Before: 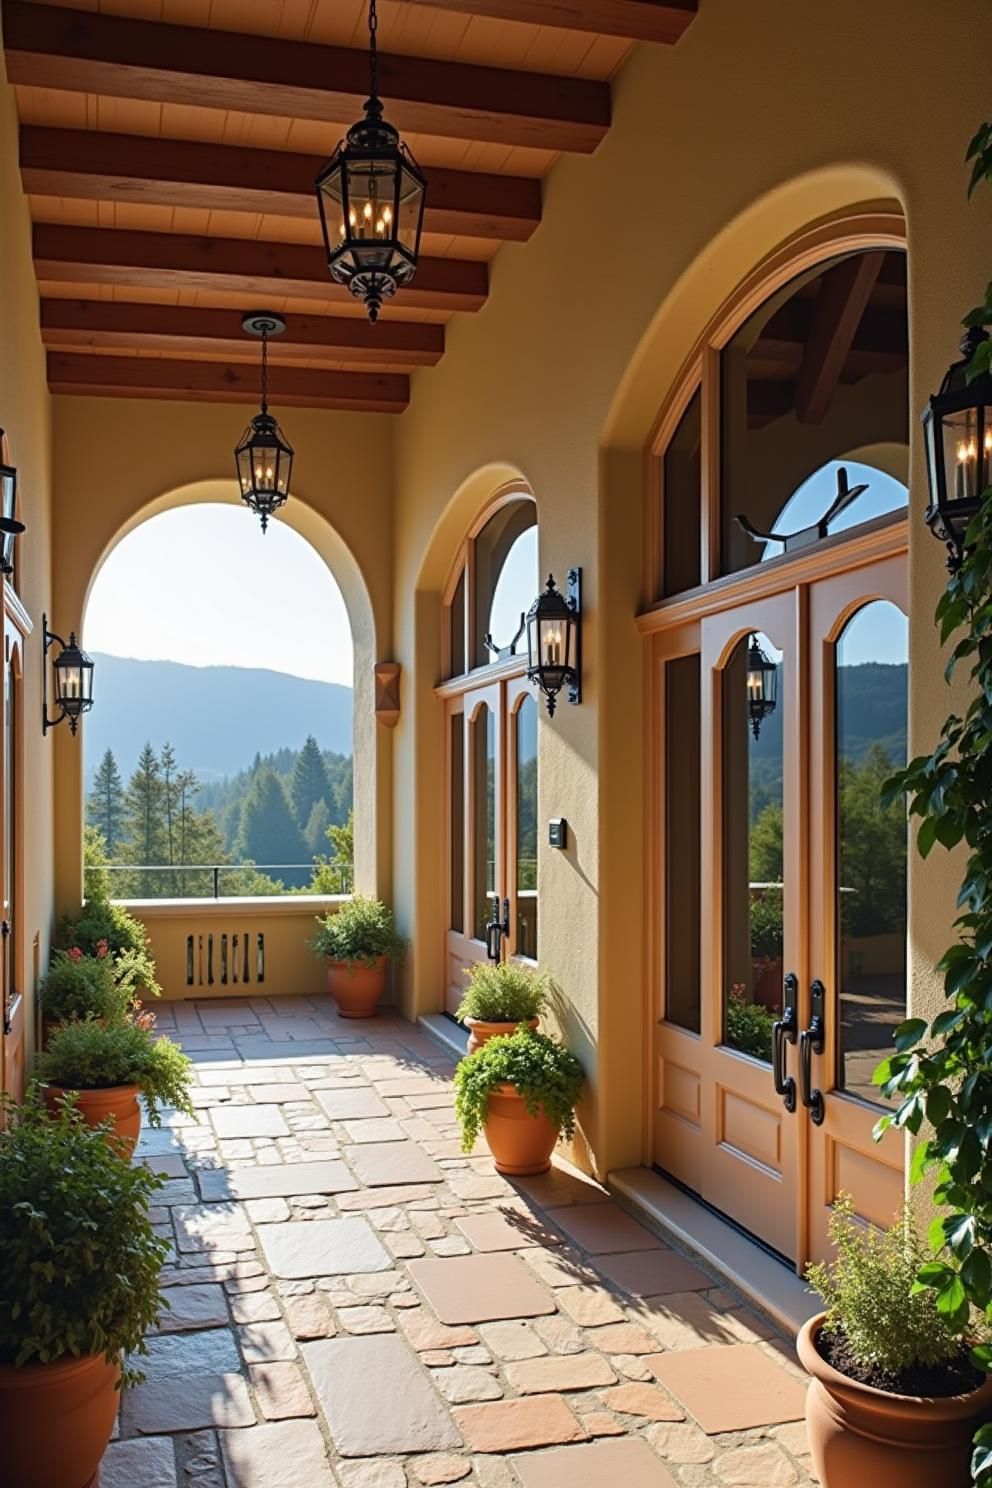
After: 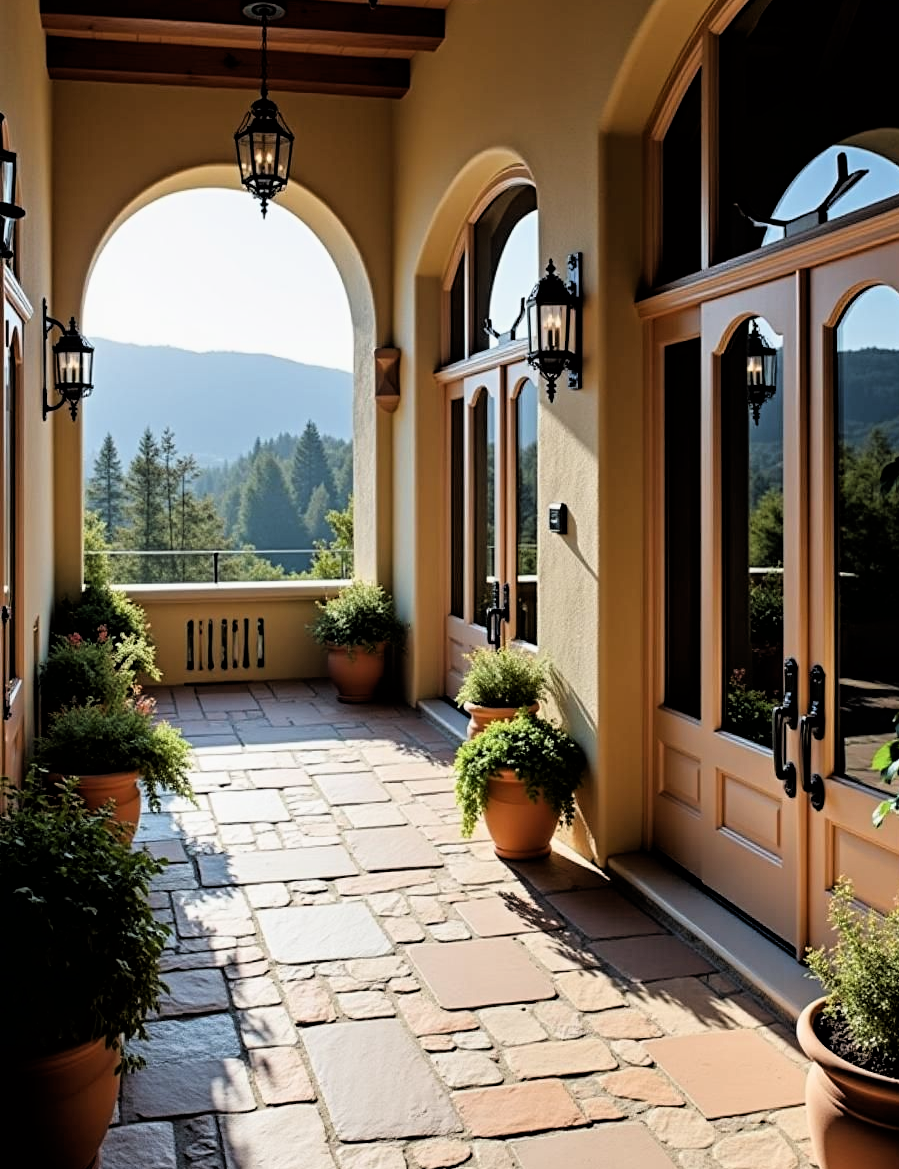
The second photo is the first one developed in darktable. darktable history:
filmic rgb: black relative exposure -3.64 EV, white relative exposure 2.44 EV, hardness 3.28
crop: top 21.212%, right 9.368%, bottom 0.22%
exposure: exposure -0.24 EV, compensate exposure bias true, compensate highlight preservation false
